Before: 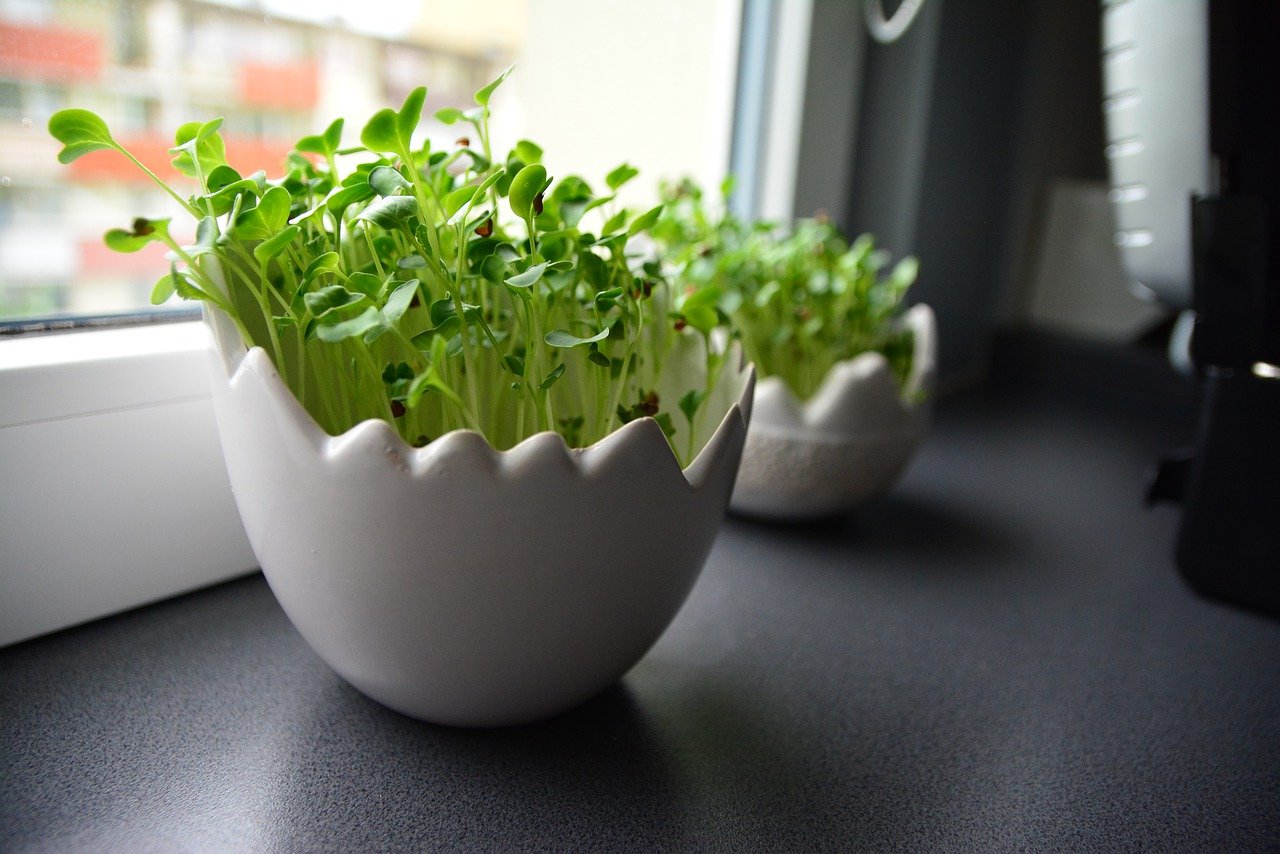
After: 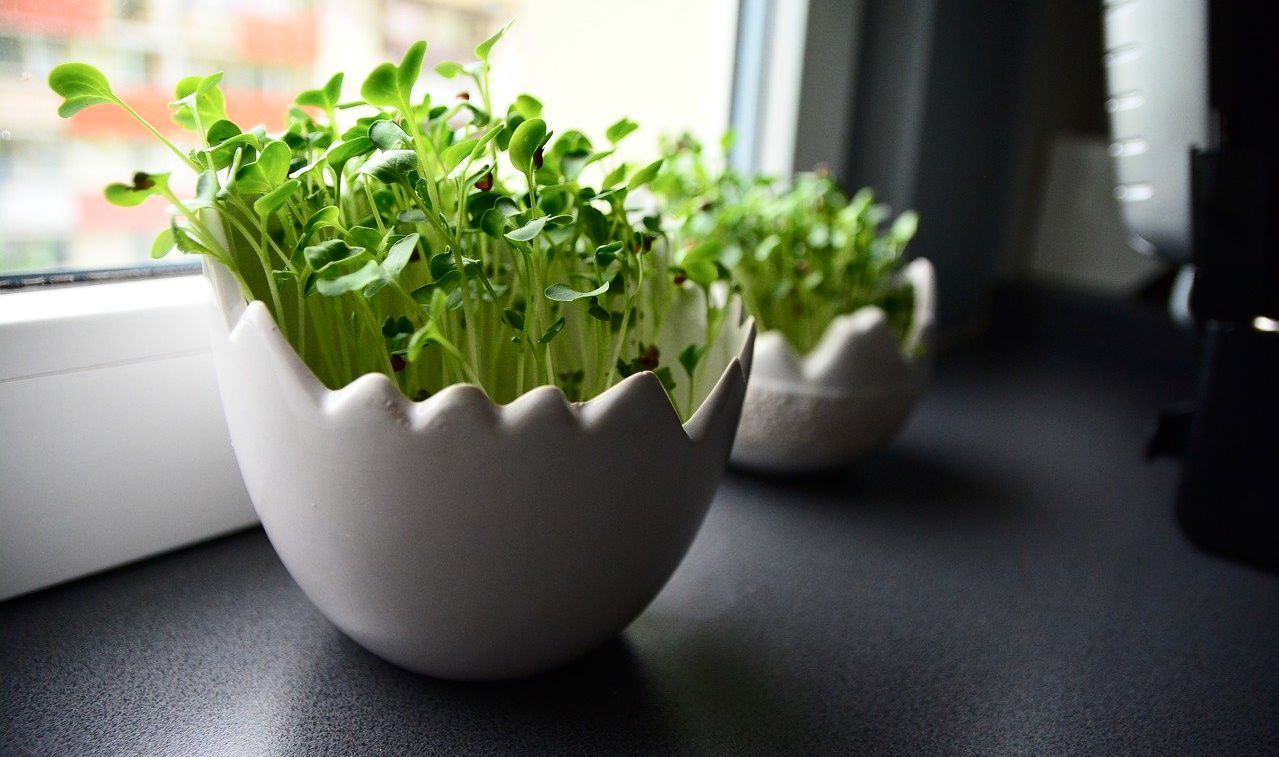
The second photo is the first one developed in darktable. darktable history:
contrast brightness saturation: contrast 0.224
crop and rotate: top 5.551%, bottom 5.733%
